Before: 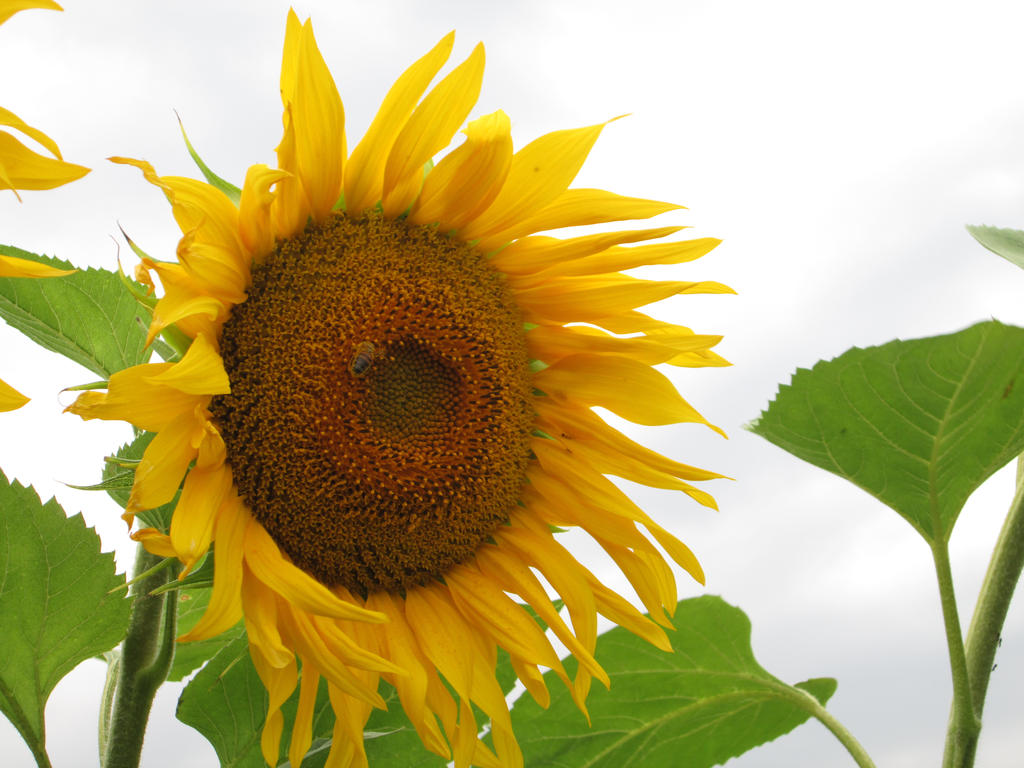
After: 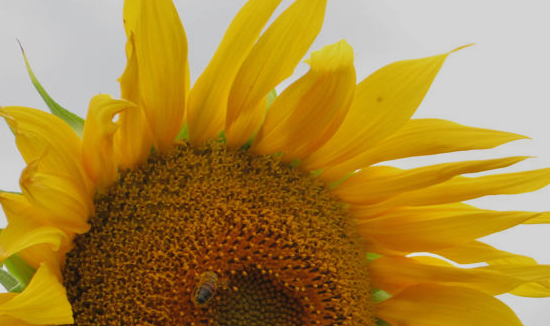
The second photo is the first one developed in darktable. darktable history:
tone equalizer: -8 EV -0.002 EV, -7 EV 0.005 EV, -6 EV -0.045 EV, -5 EV 0.021 EV, -4 EV -0.016 EV, -3 EV 0.015 EV, -2 EV -0.044 EV, -1 EV -0.272 EV, +0 EV -0.607 EV
crop: left 15.353%, top 9.144%, right 30.864%, bottom 48.406%
base curve: curves: ch0 [(0, 0) (0.297, 0.298) (1, 1)]
